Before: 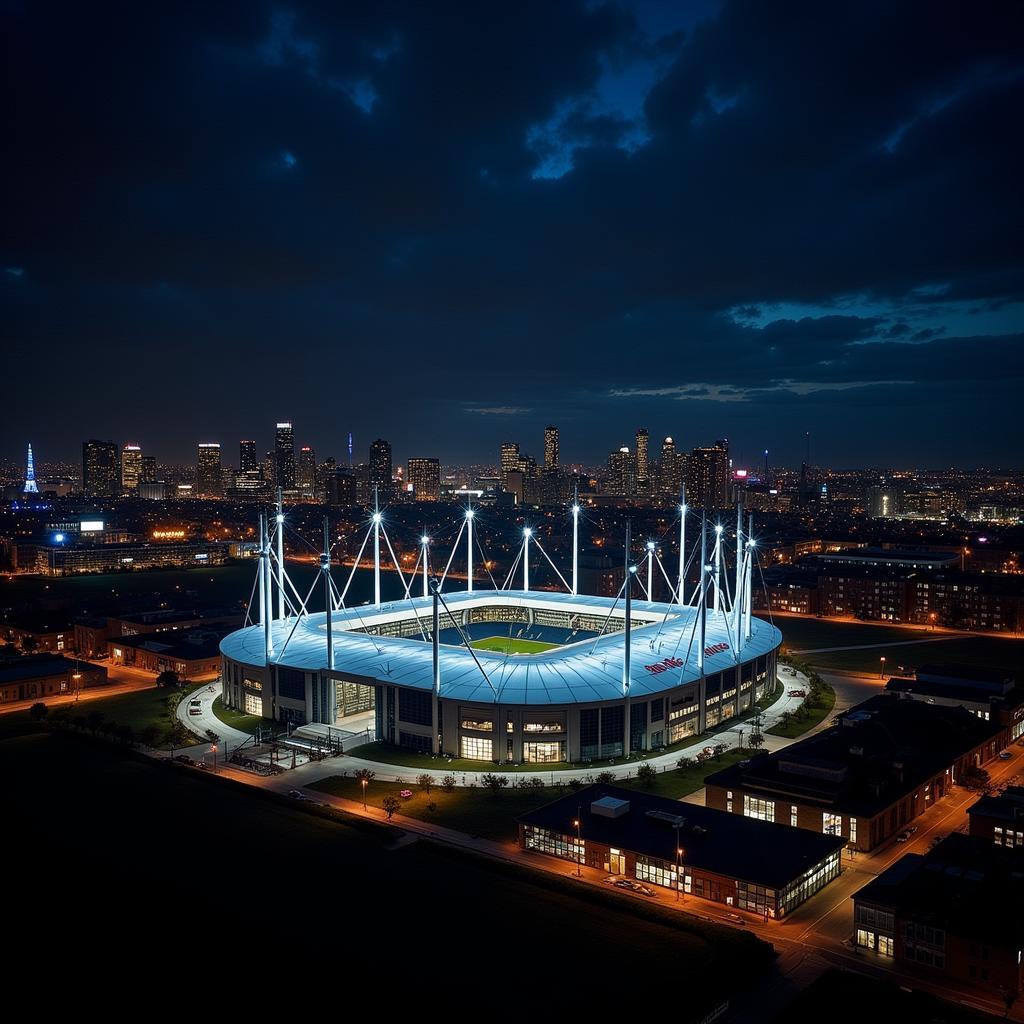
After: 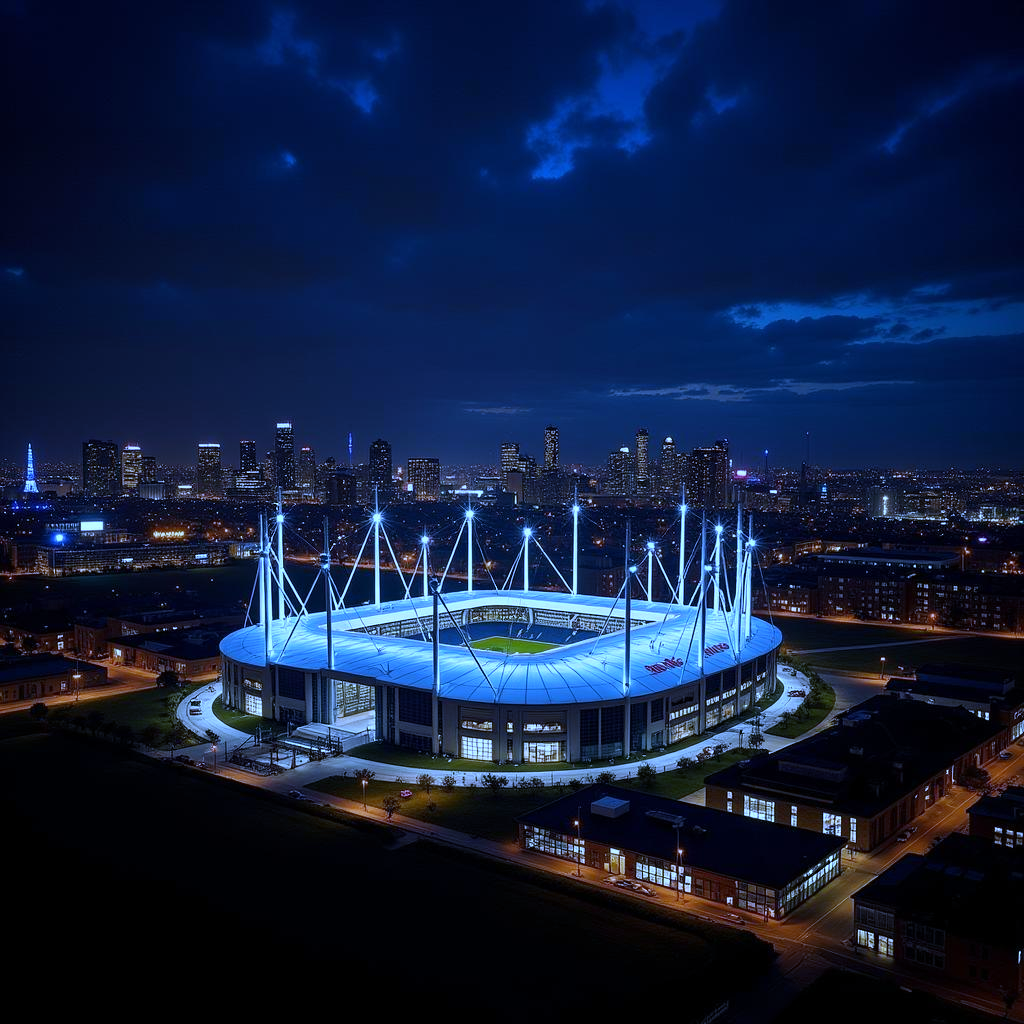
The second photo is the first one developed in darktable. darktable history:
rotate and perspective: crop left 0, crop top 0
white balance: red 0.766, blue 1.537
